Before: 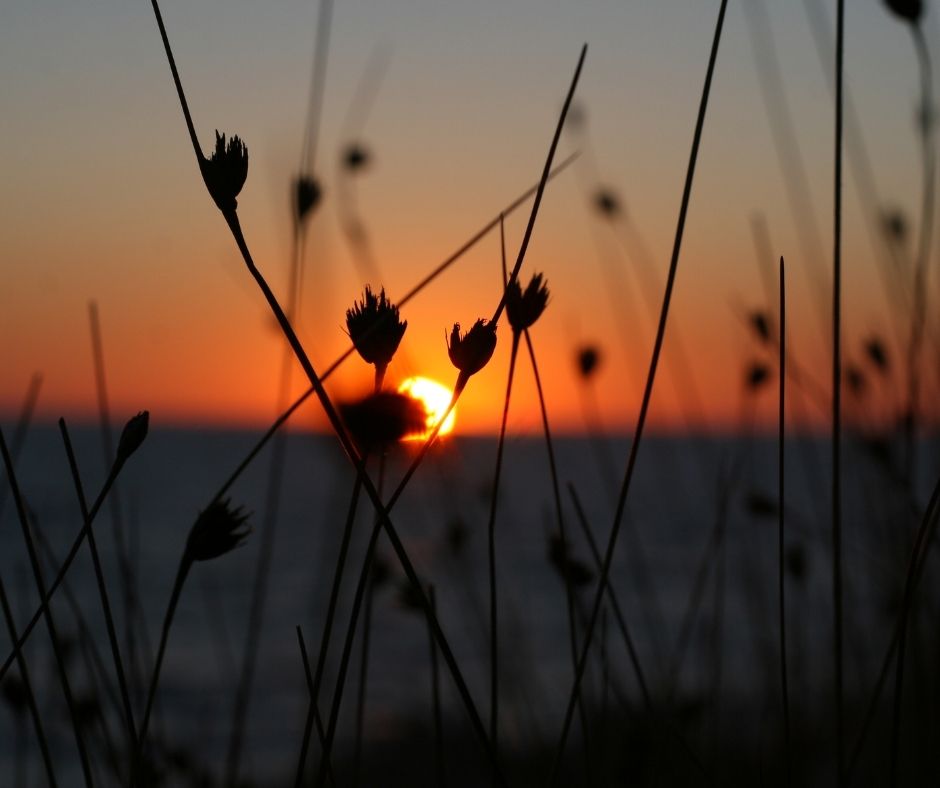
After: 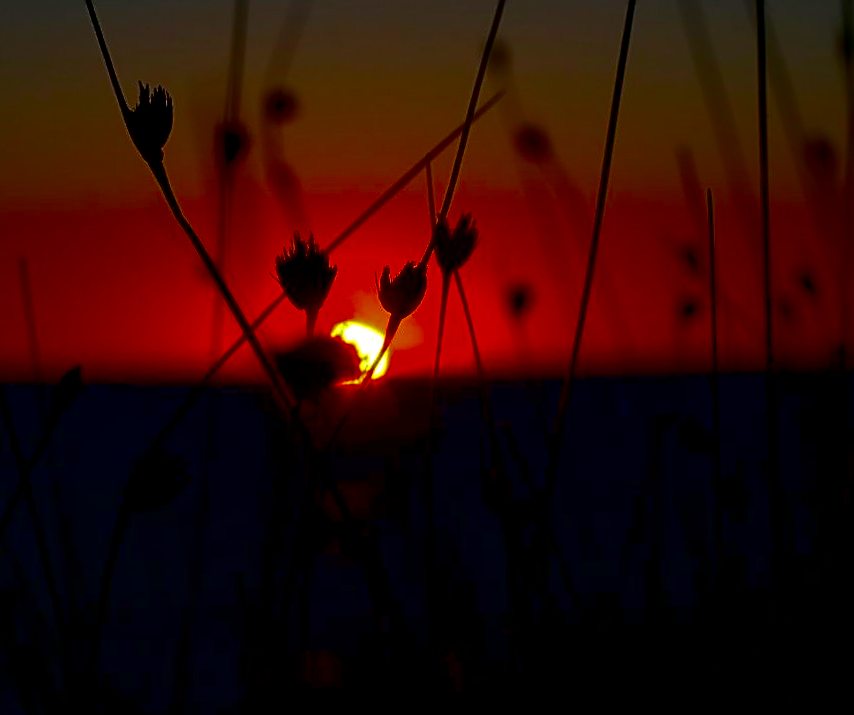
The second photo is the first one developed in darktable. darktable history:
crop and rotate: angle 1.9°, left 5.596%, top 5.672%
local contrast: highlights 107%, shadows 102%, detail 119%, midtone range 0.2
sharpen: on, module defaults
contrast brightness saturation: brightness -0.99, saturation 0.995
